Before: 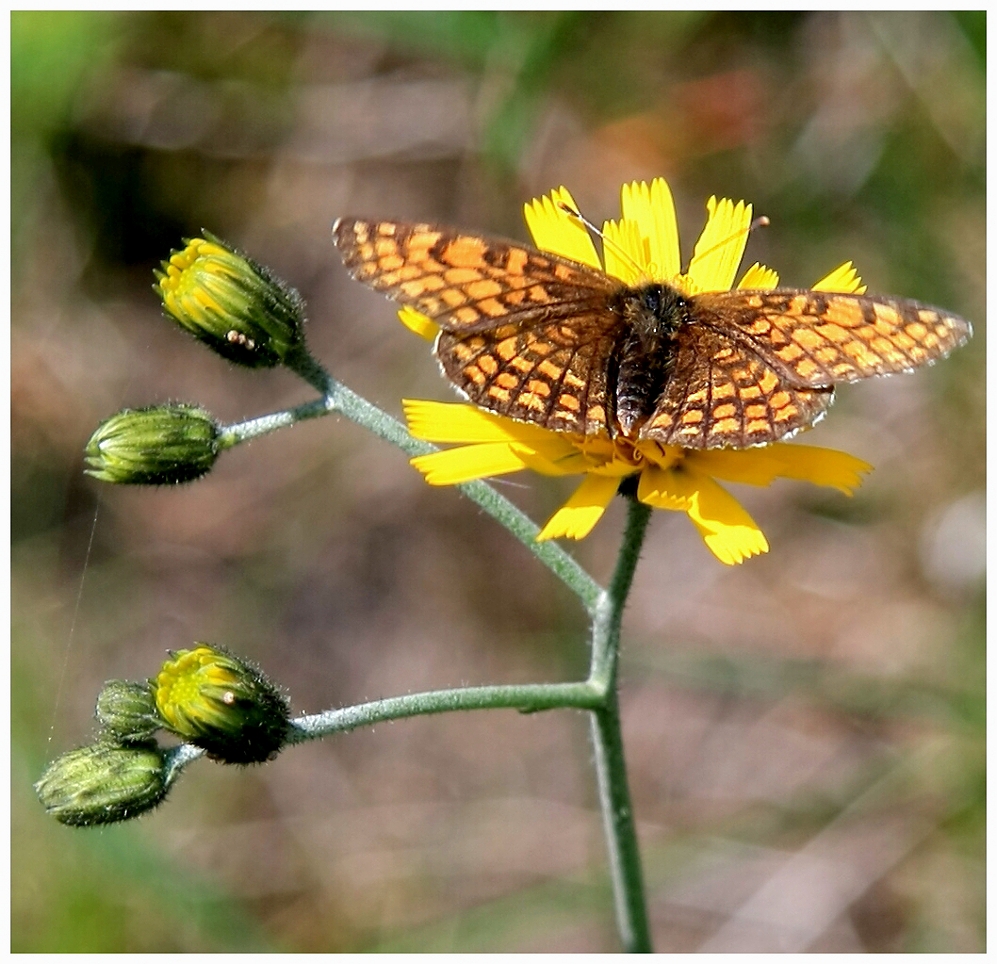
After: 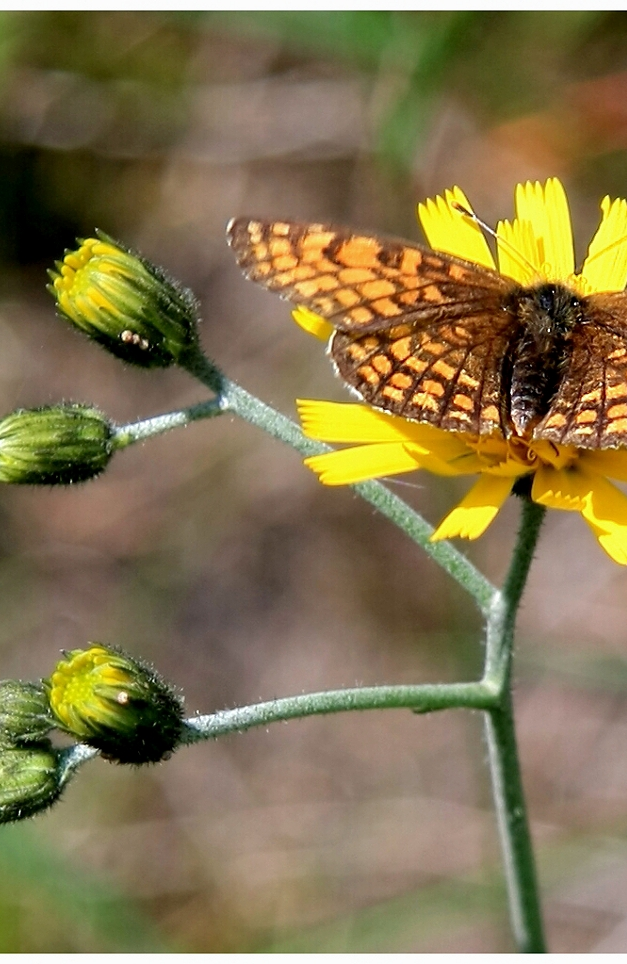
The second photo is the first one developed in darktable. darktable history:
crop: left 10.682%, right 26.4%
